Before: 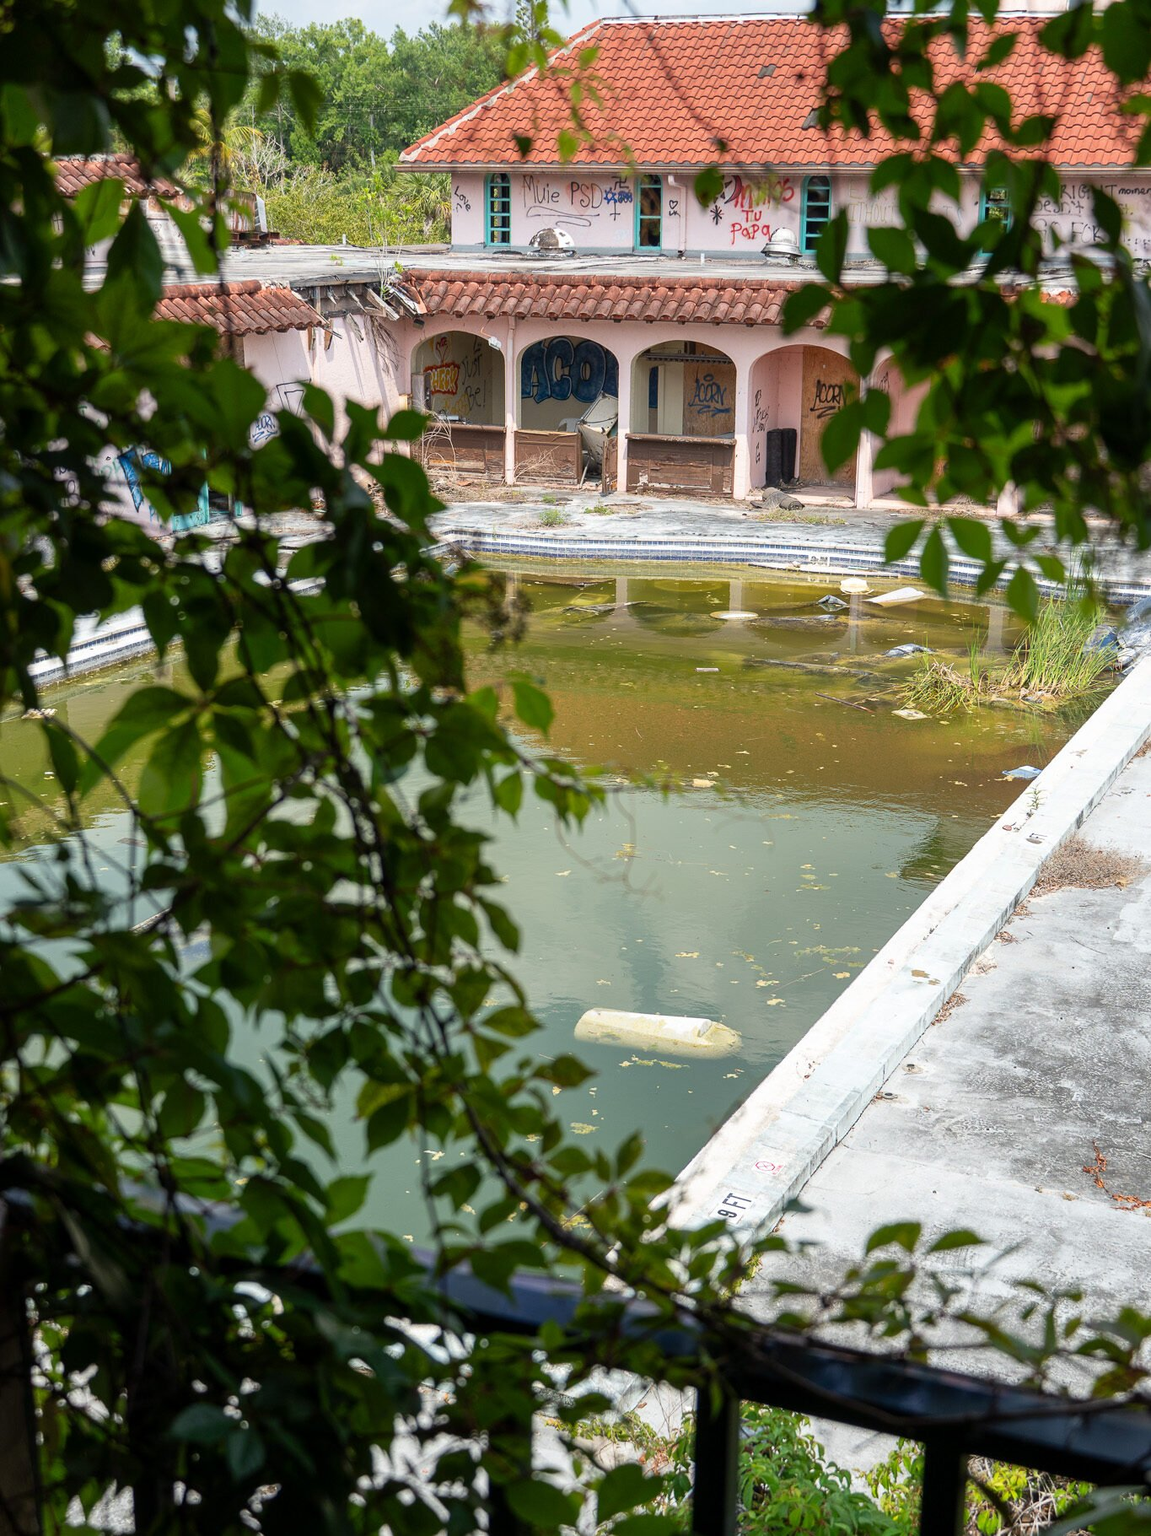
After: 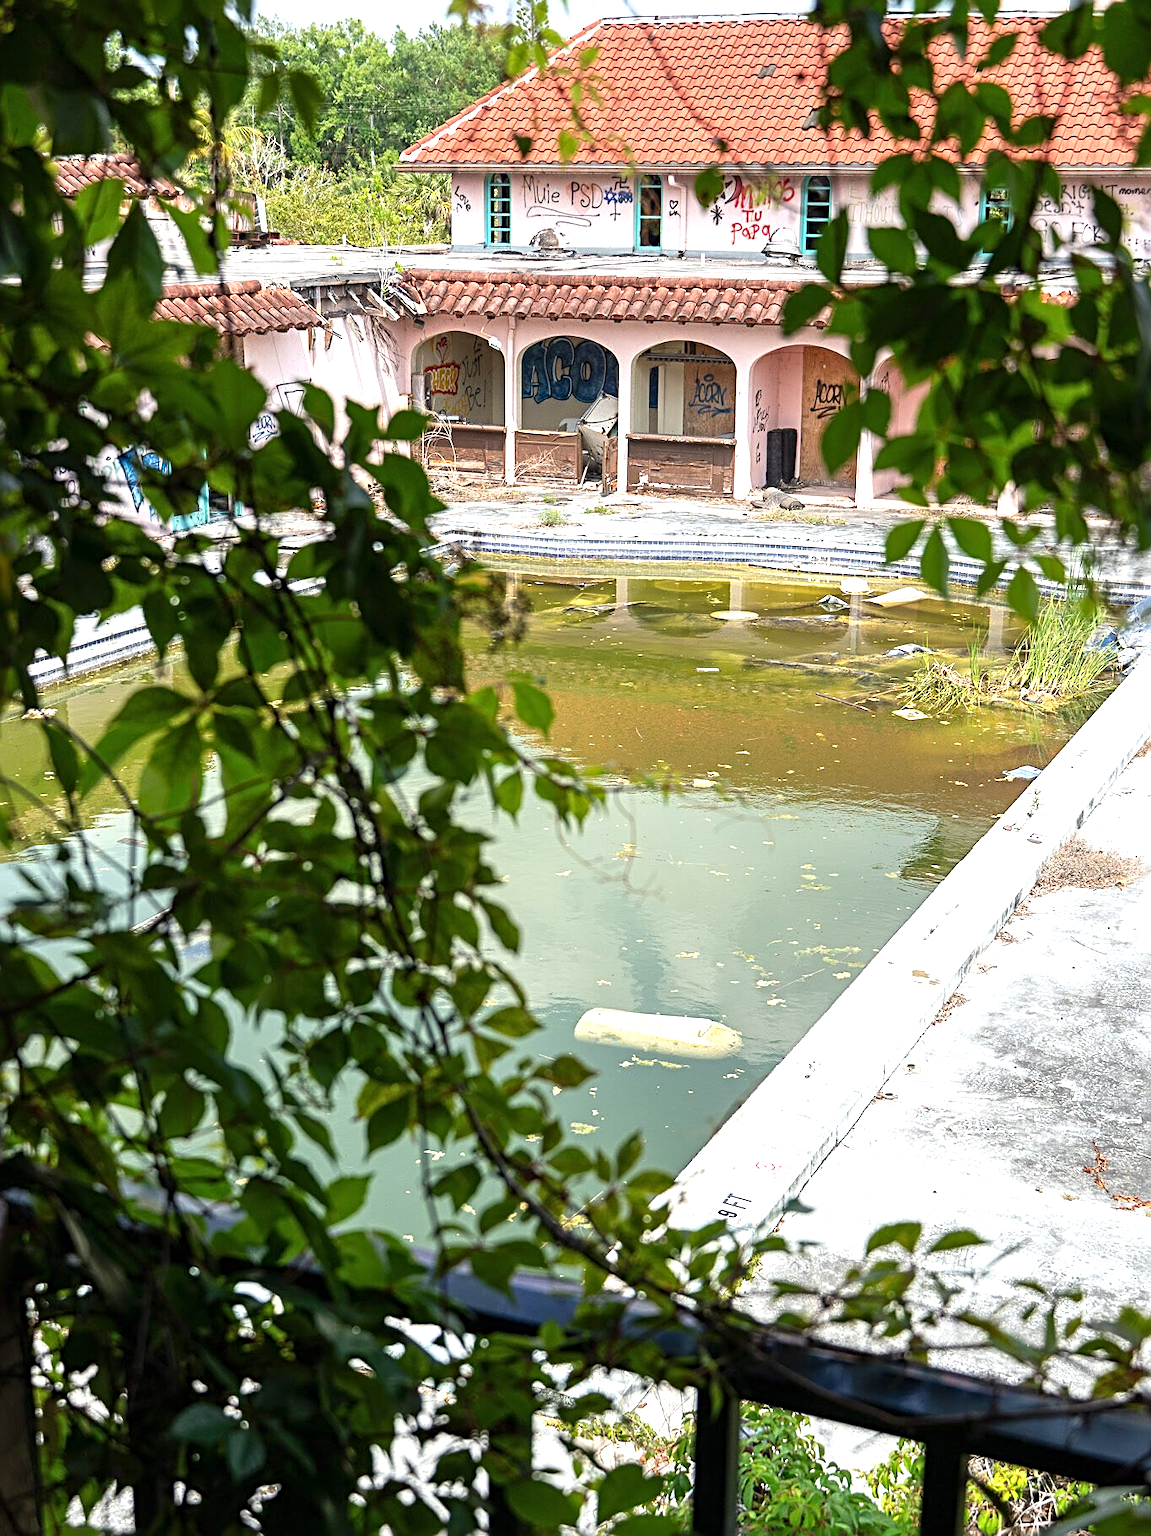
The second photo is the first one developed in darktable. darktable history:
exposure: black level correction 0, exposure 0.7 EV, compensate exposure bias true, compensate highlight preservation false
sharpen: radius 4
